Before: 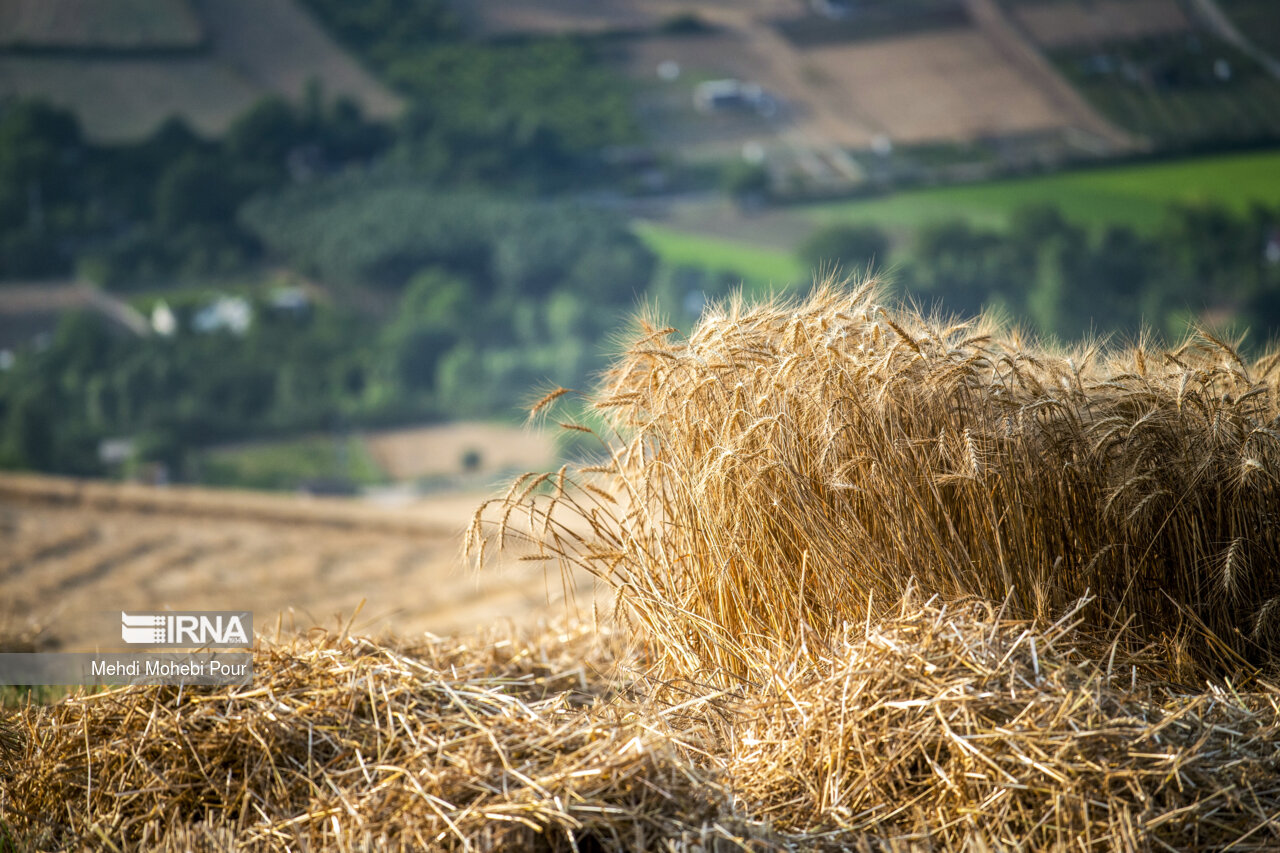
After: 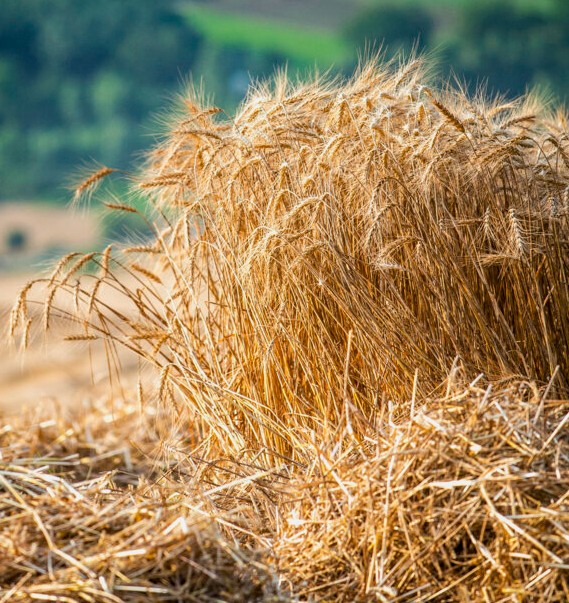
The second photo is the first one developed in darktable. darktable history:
exposure: exposure -0.177 EV, compensate highlight preservation false
haze removal: compatibility mode true, adaptive false
crop: left 35.604%, top 25.833%, right 19.884%, bottom 3.37%
